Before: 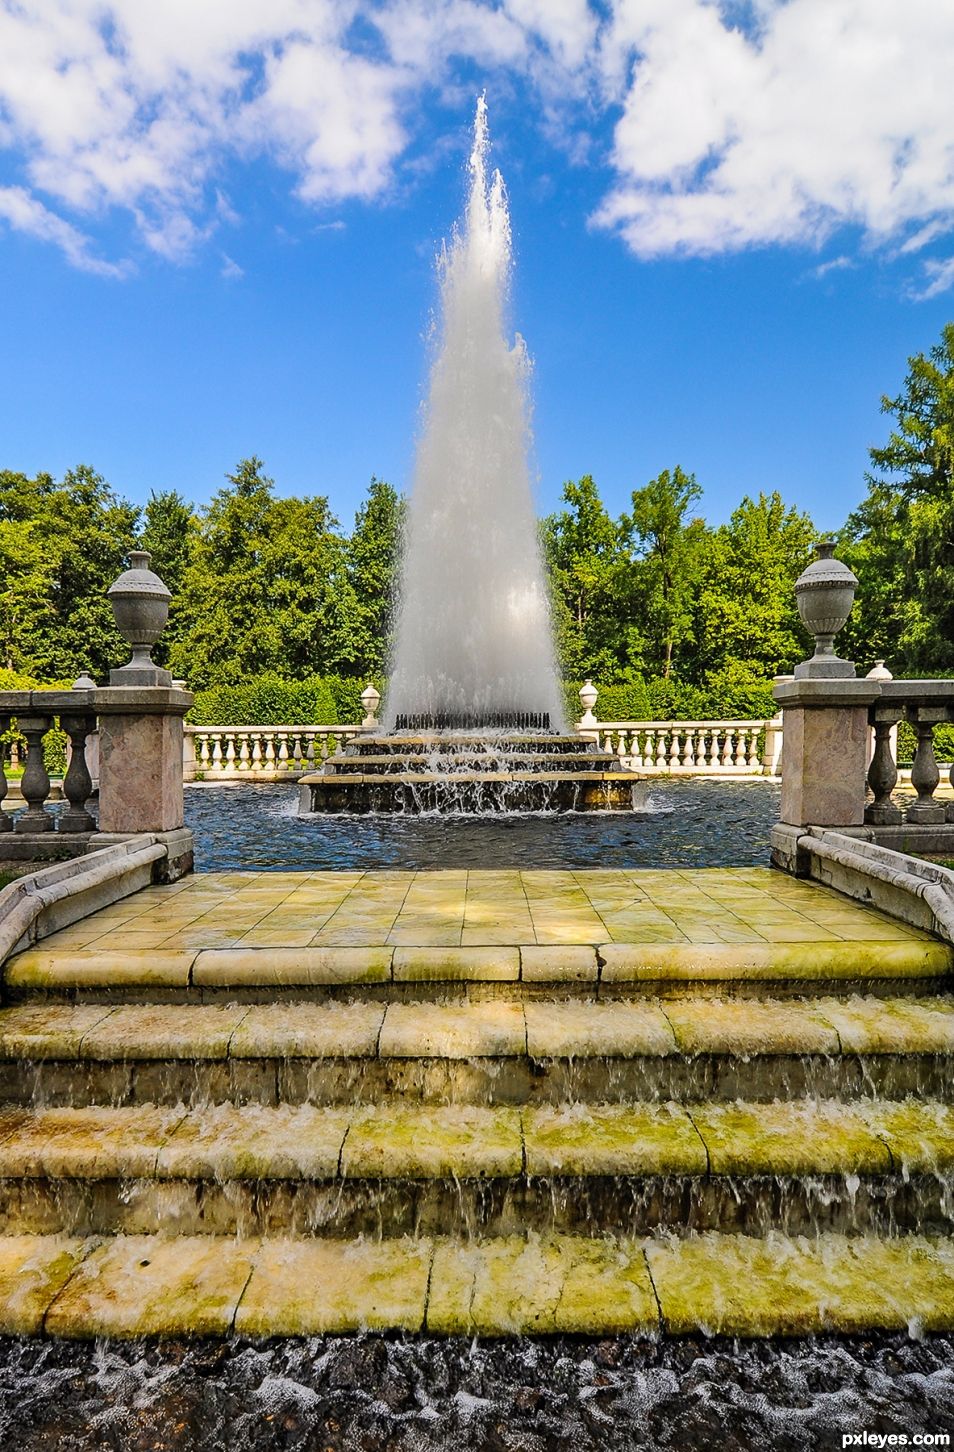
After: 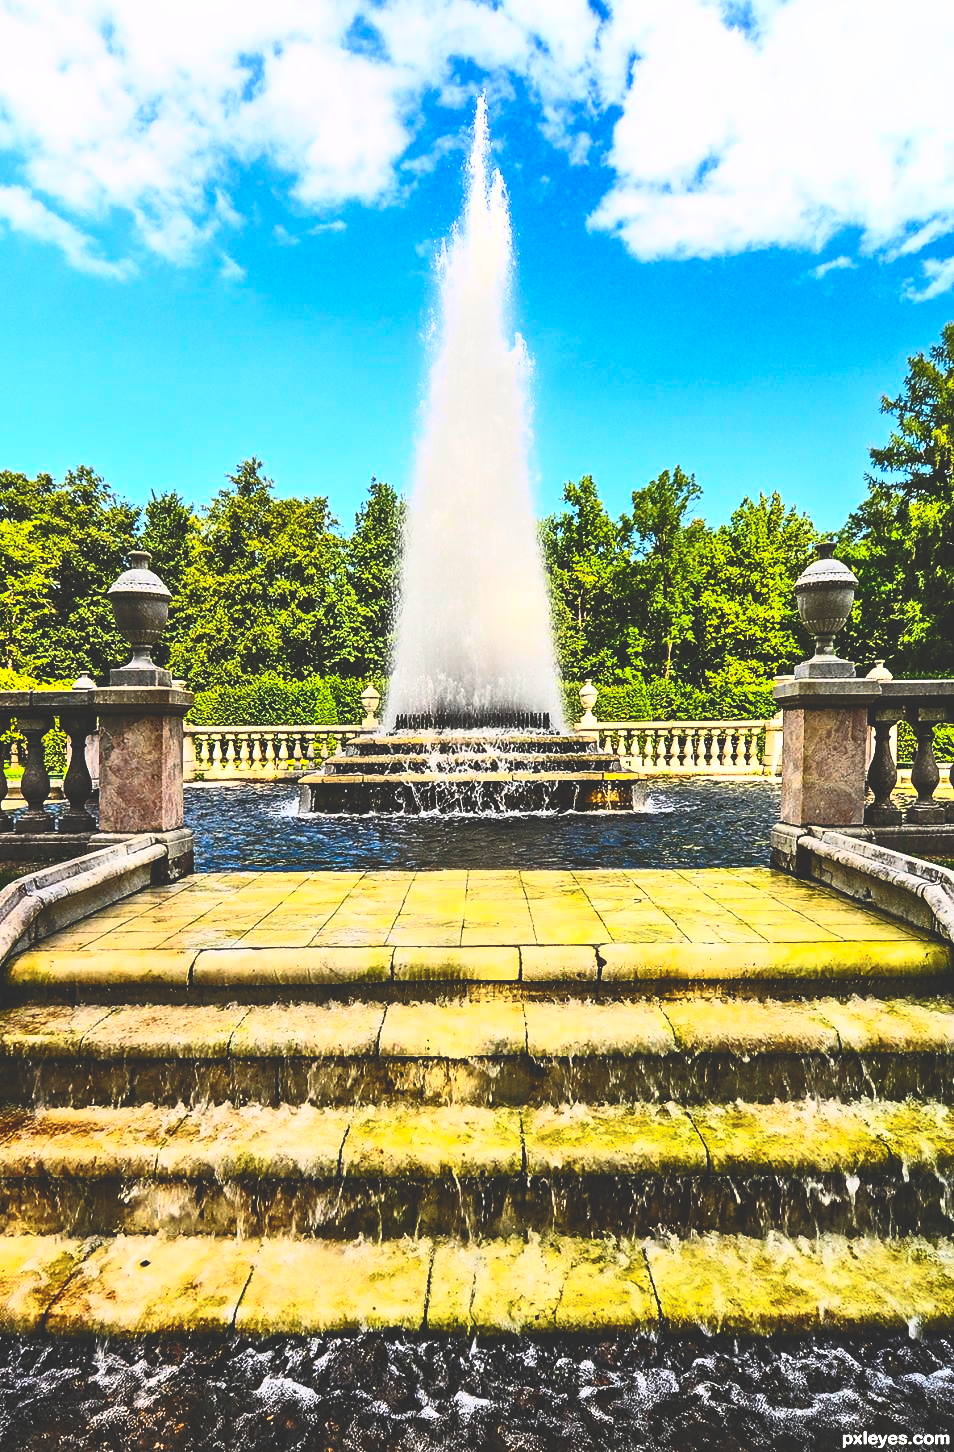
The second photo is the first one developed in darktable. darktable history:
rgb curve: curves: ch0 [(0, 0.186) (0.314, 0.284) (0.775, 0.708) (1, 1)], compensate middle gray true, preserve colors none
contrast brightness saturation: contrast 0.83, brightness 0.59, saturation 0.59
